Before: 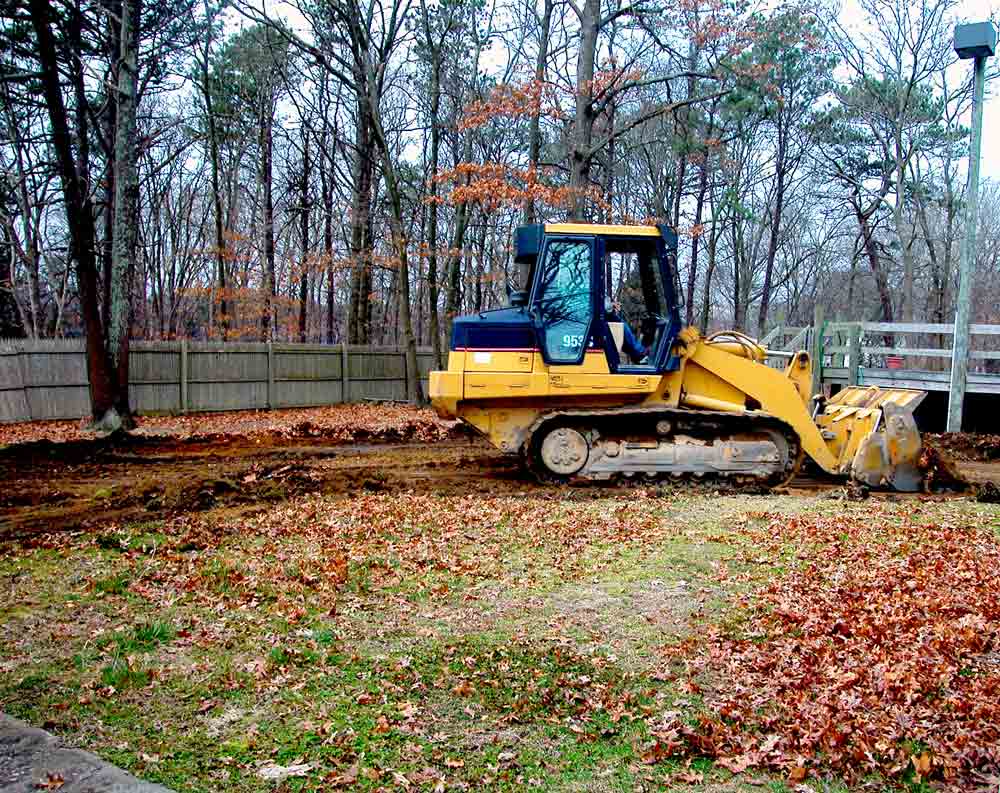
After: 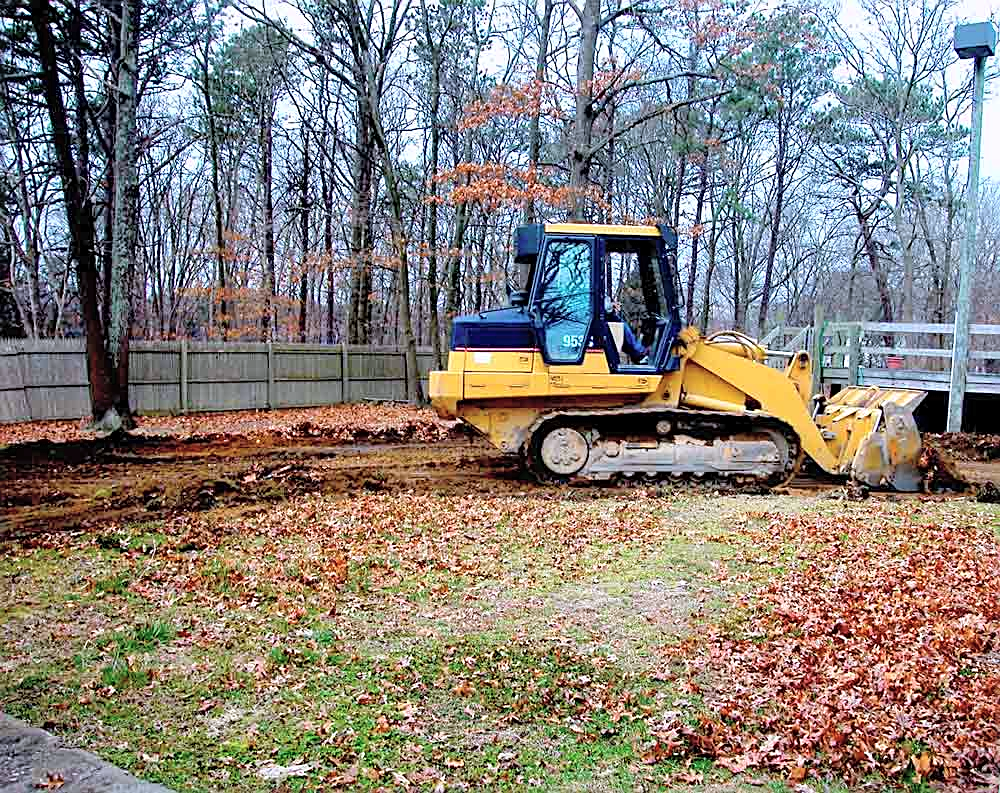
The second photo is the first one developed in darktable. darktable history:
color calibration: illuminant as shot in camera, x 0.358, y 0.373, temperature 4628.91 K
sharpen: amount 0.49
contrast brightness saturation: brightness 0.154
